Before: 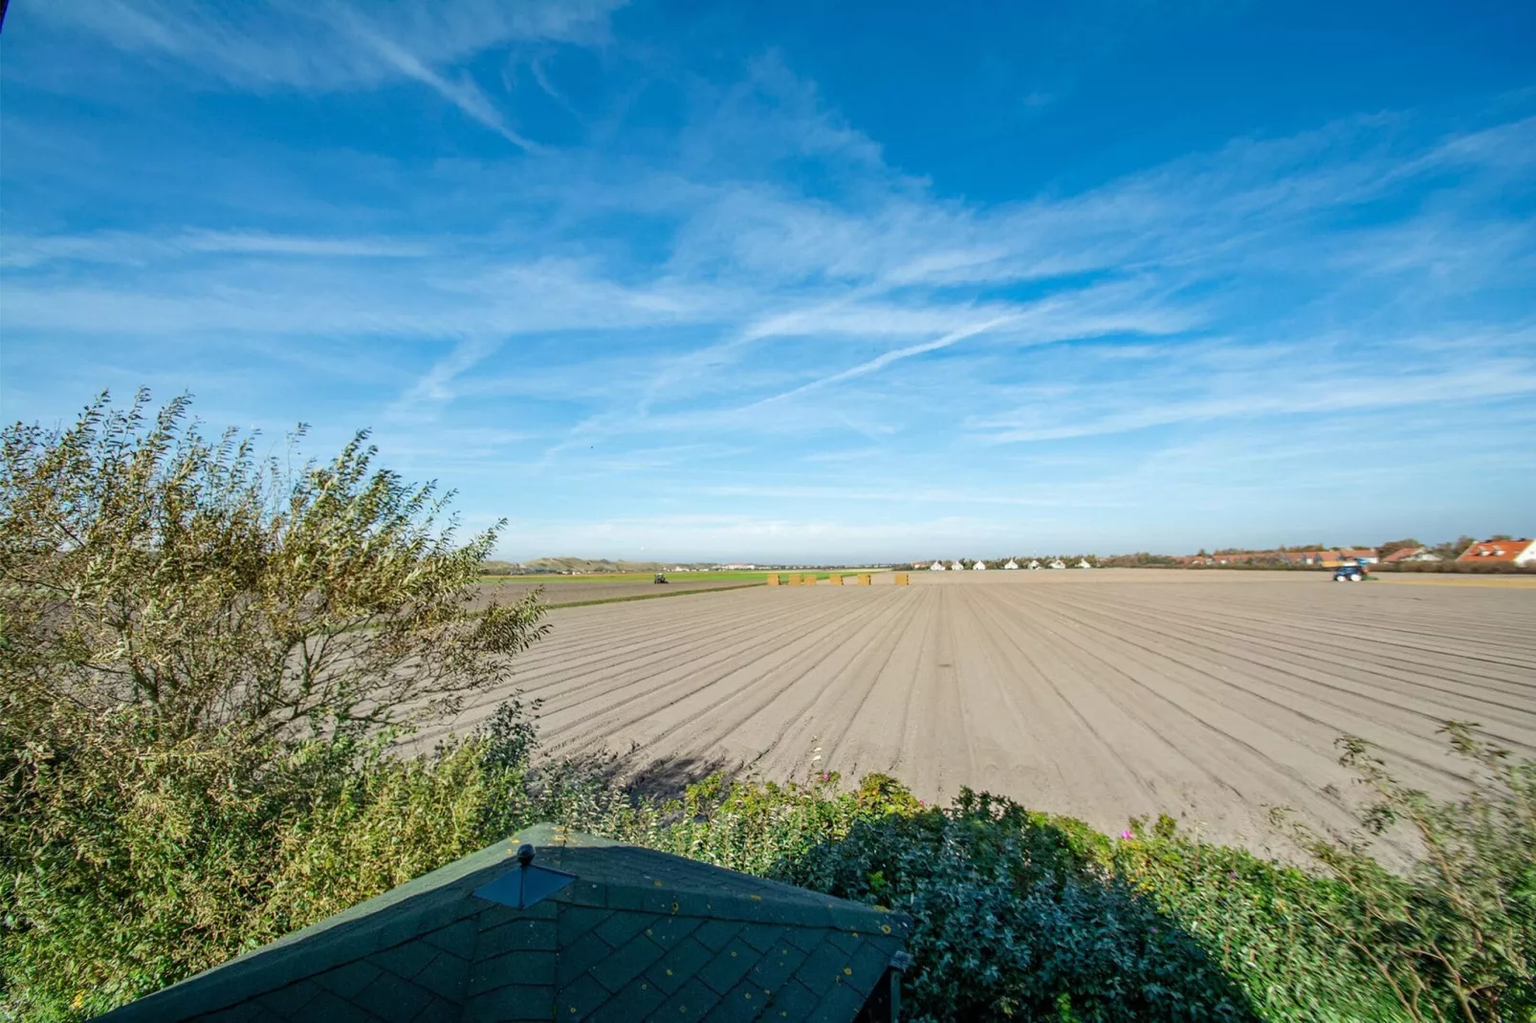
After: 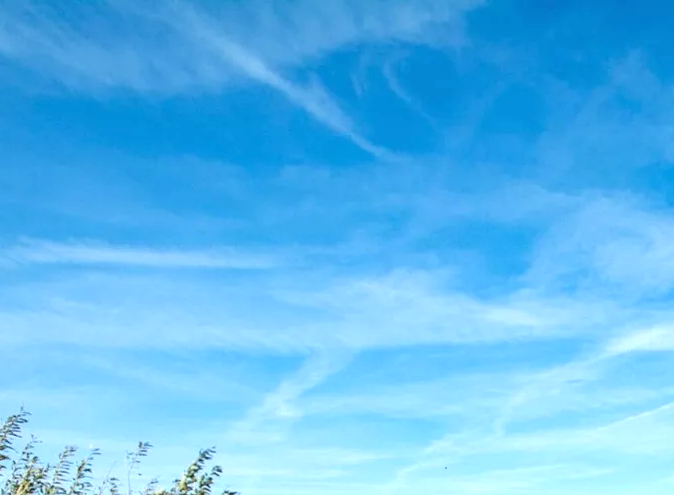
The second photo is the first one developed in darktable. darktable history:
crop and rotate: left 10.817%, top 0.062%, right 47.194%, bottom 53.626%
exposure: black level correction 0, exposure 0.5 EV, compensate highlight preservation false
